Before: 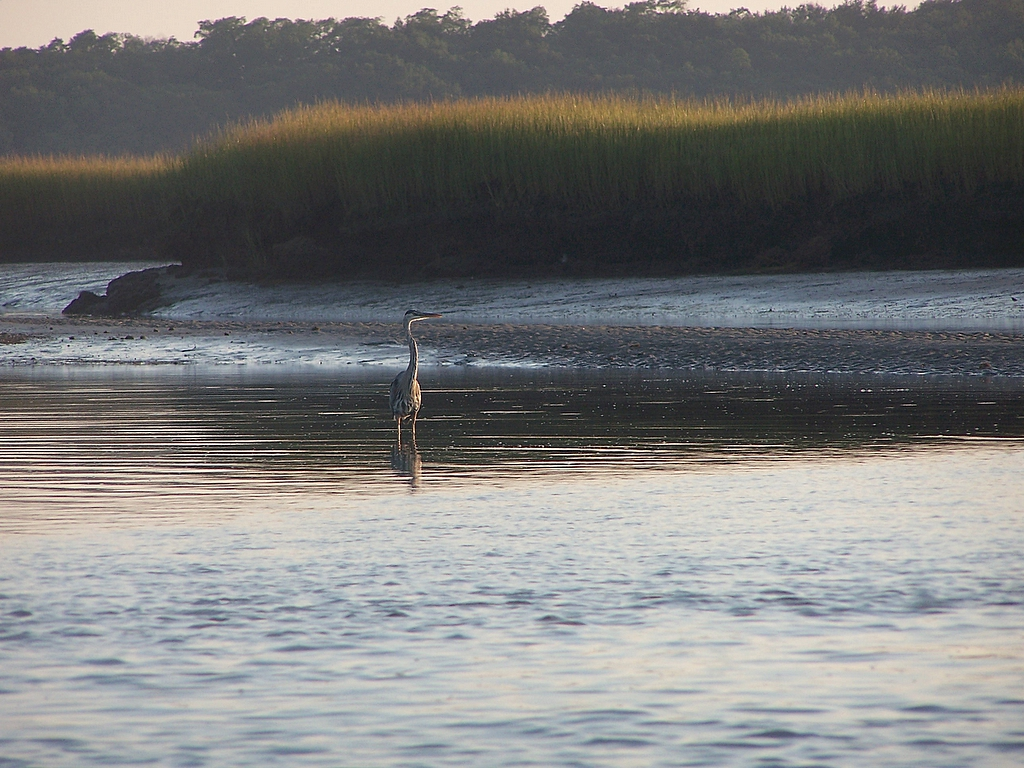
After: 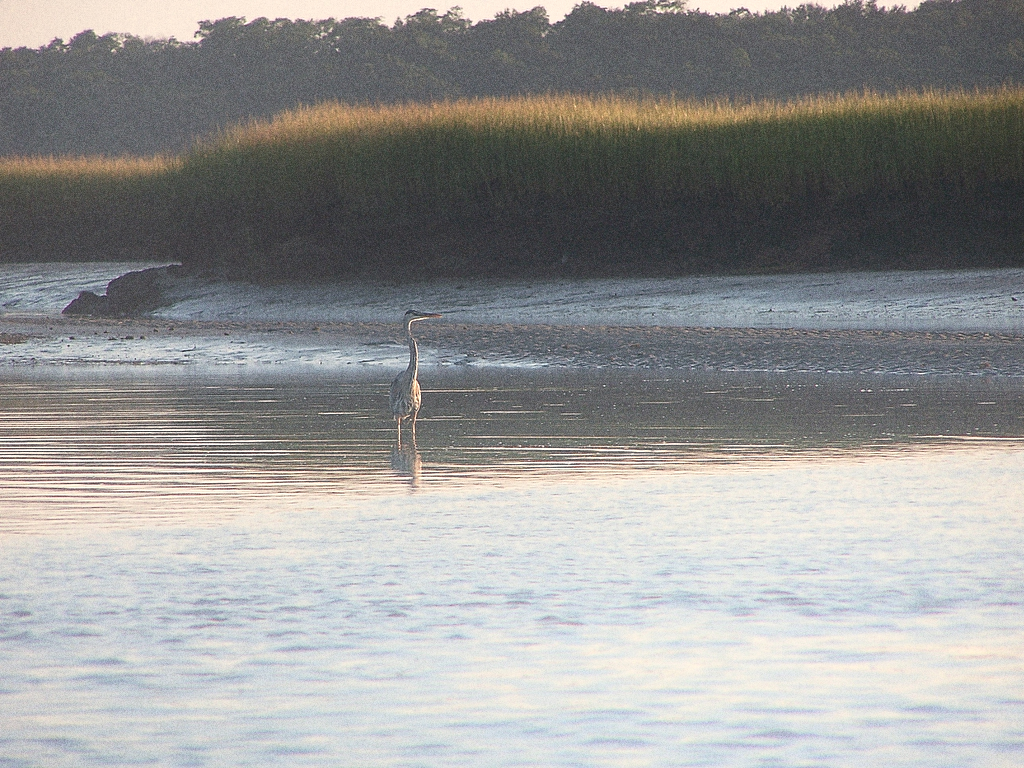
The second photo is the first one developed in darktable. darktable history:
grain: coarseness 0.09 ISO, strength 40%
bloom: size 40%
color zones: curves: ch0 [(0.018, 0.548) (0.224, 0.64) (0.425, 0.447) (0.675, 0.575) (0.732, 0.579)]; ch1 [(0.066, 0.487) (0.25, 0.5) (0.404, 0.43) (0.75, 0.421) (0.956, 0.421)]; ch2 [(0.044, 0.561) (0.215, 0.465) (0.399, 0.544) (0.465, 0.548) (0.614, 0.447) (0.724, 0.43) (0.882, 0.623) (0.956, 0.632)]
